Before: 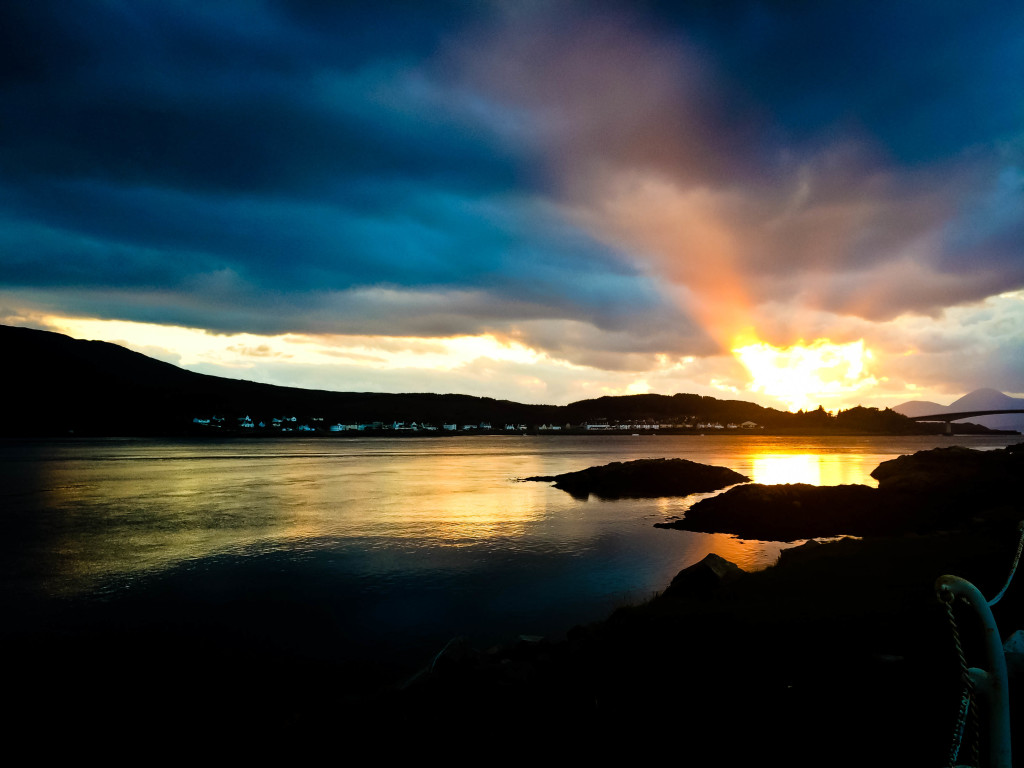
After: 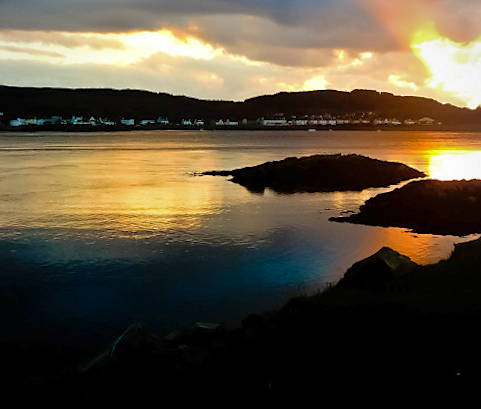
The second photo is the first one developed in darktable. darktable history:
crop: left 29.672%, top 41.786%, right 20.851%, bottom 3.487%
vignetting: brightness -0.167
sharpen: radius 1.458, amount 0.398, threshold 1.271
shadows and highlights: on, module defaults
rotate and perspective: rotation 0.074°, lens shift (vertical) 0.096, lens shift (horizontal) -0.041, crop left 0.043, crop right 0.952, crop top 0.024, crop bottom 0.979
